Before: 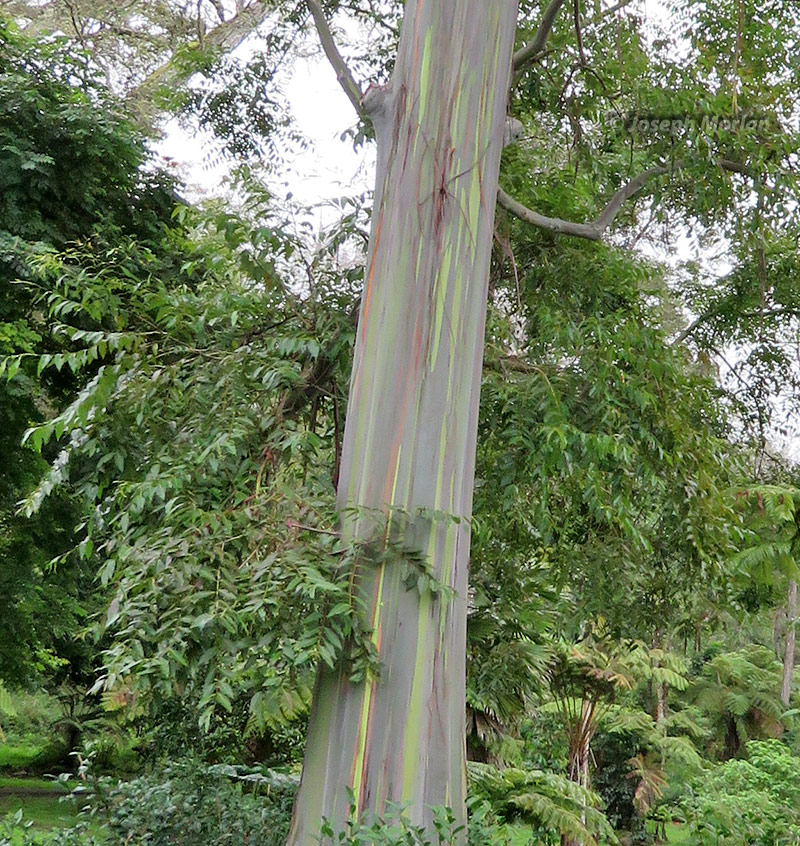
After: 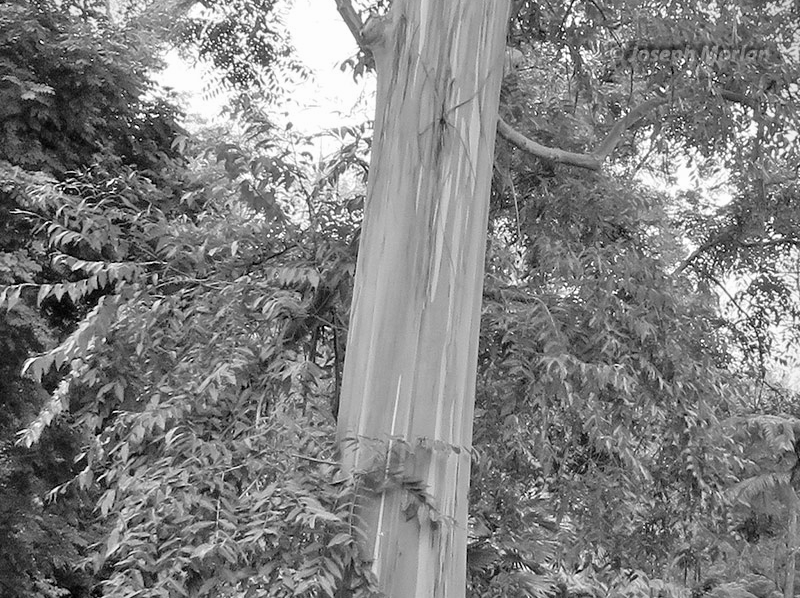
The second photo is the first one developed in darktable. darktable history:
vignetting: fall-off start 97.23%, saturation -0.024, center (-0.033, -0.042), width/height ratio 1.179, unbound false
color balance rgb: linear chroma grading › global chroma 15%, perceptual saturation grading › global saturation 30%
white balance: red 0.967, blue 1.119, emerald 0.756
tone equalizer: -8 EV 1 EV, -7 EV 1 EV, -6 EV 1 EV, -5 EV 1 EV, -4 EV 1 EV, -3 EV 0.75 EV, -2 EV 0.5 EV, -1 EV 0.25 EV
crop and rotate: top 8.293%, bottom 20.996%
monochrome: on, module defaults
